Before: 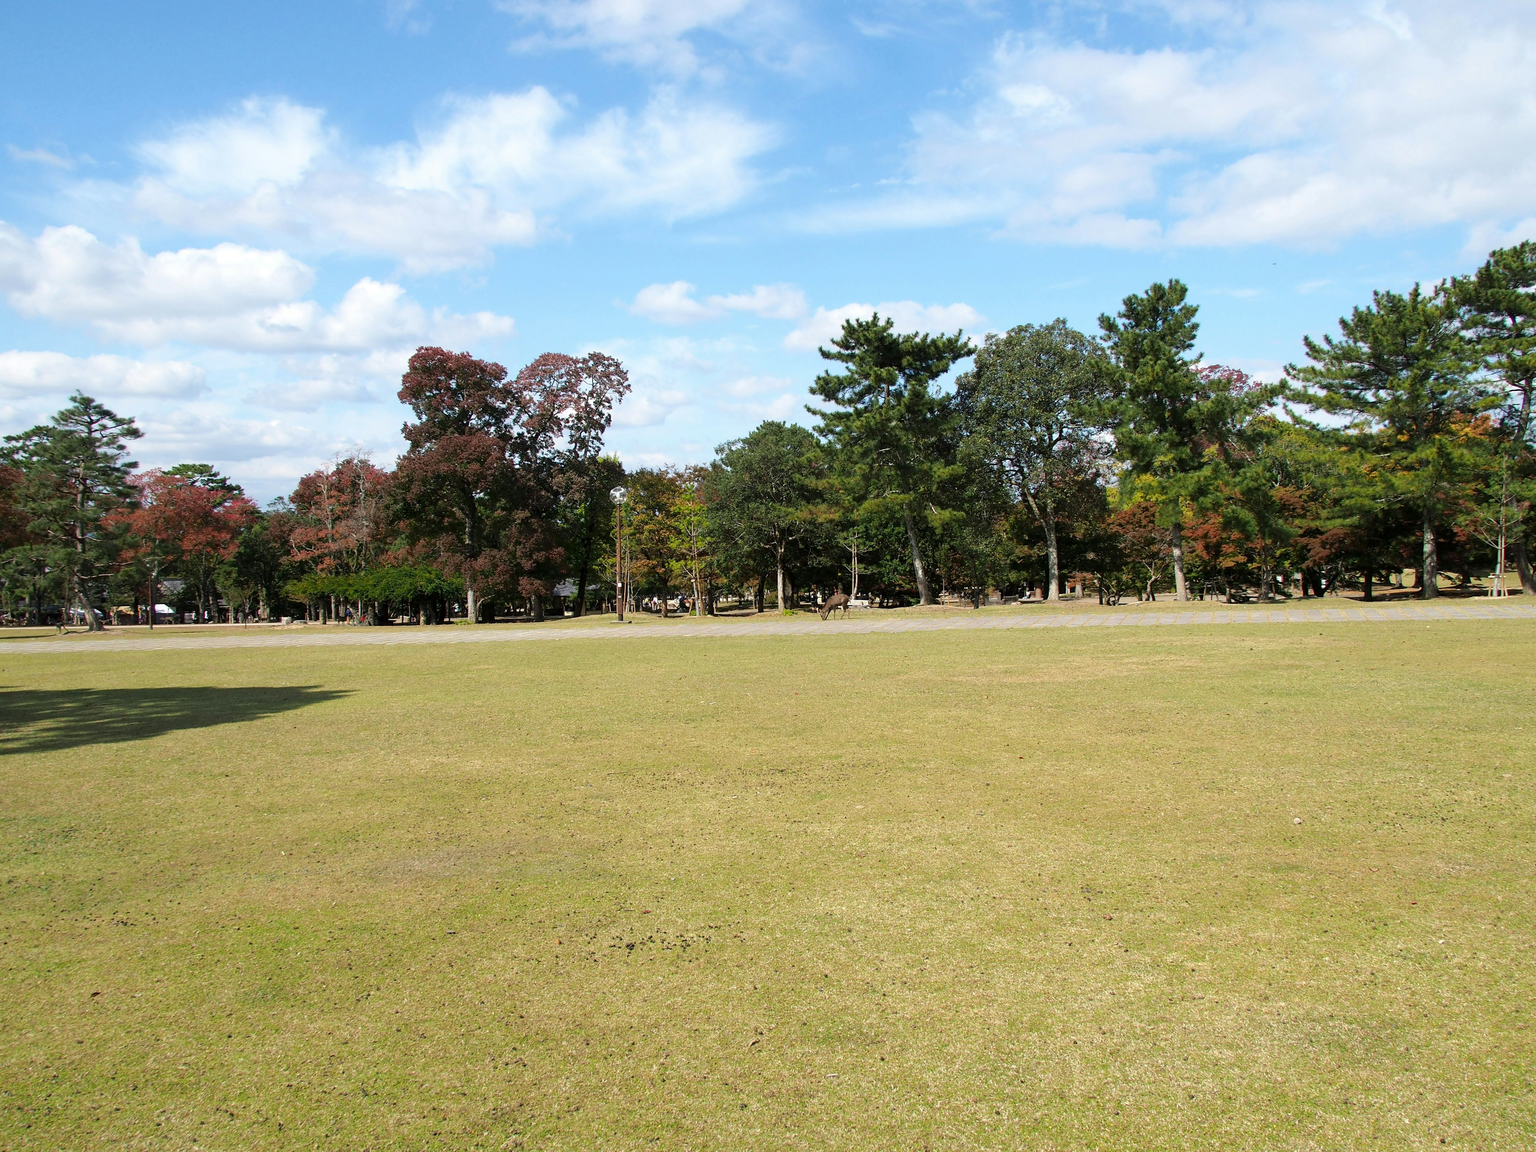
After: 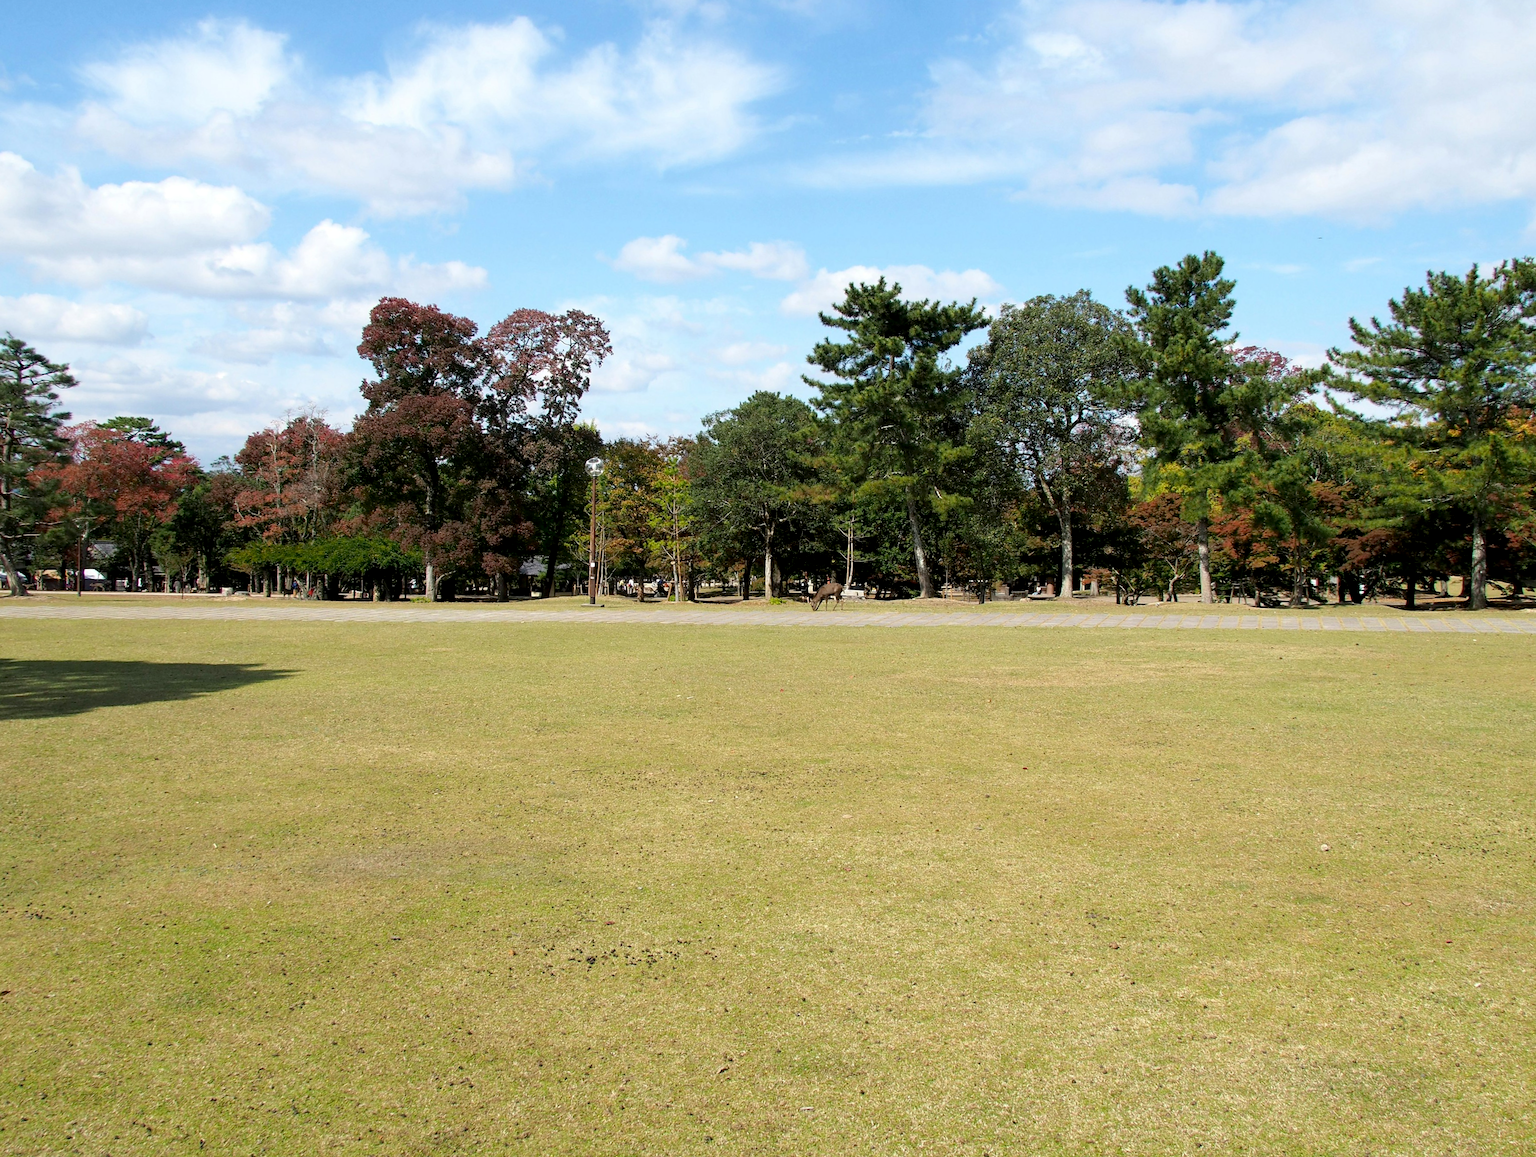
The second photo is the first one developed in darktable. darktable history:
crop and rotate: angle -1.92°, left 3.077%, top 3.573%, right 1.399%, bottom 0.486%
exposure: black level correction 0.005, exposure 0.015 EV, compensate highlight preservation false
